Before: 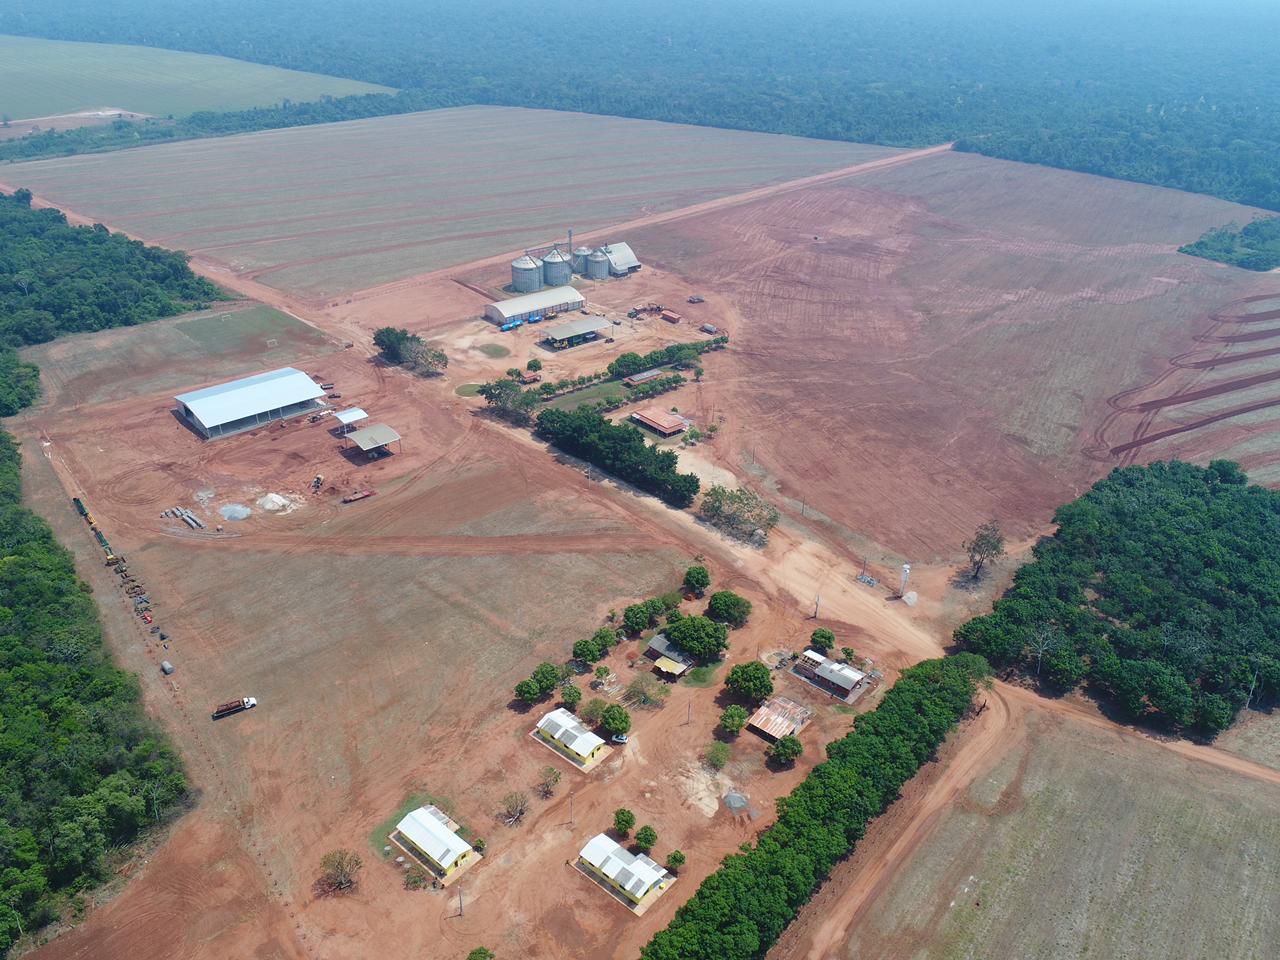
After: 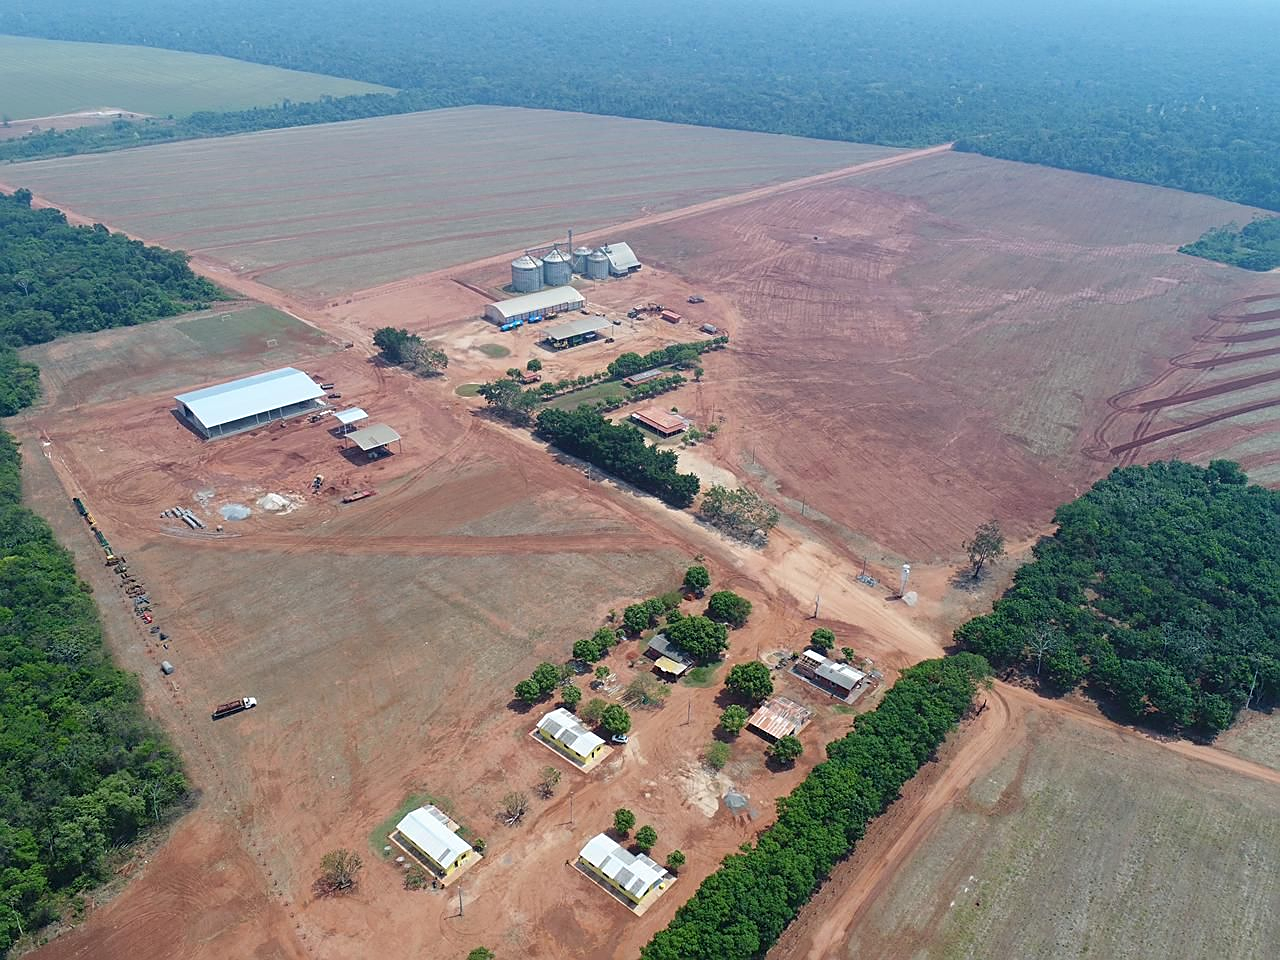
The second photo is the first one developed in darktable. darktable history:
sharpen: on, module defaults
exposure: black level correction 0.001, compensate highlight preservation false
